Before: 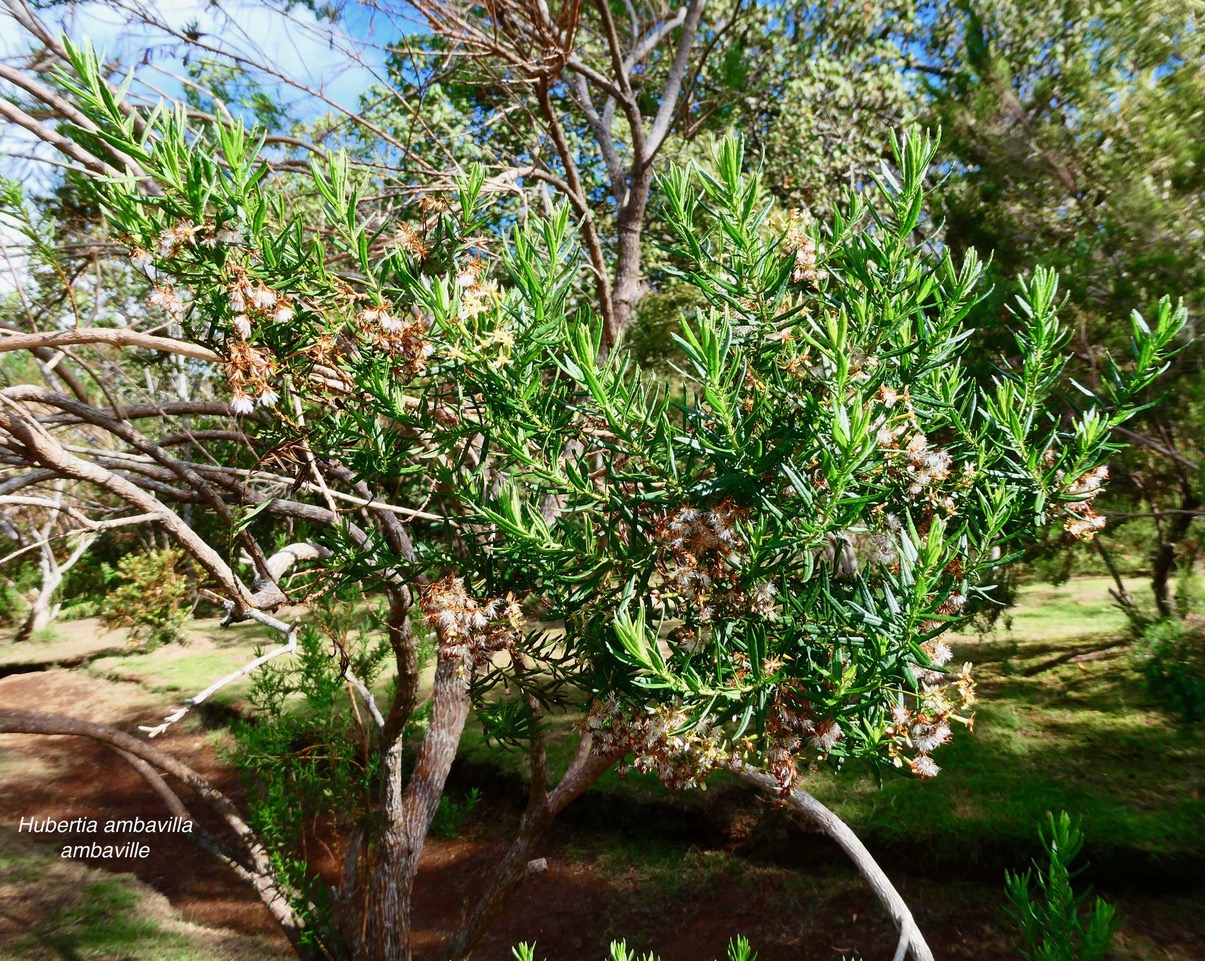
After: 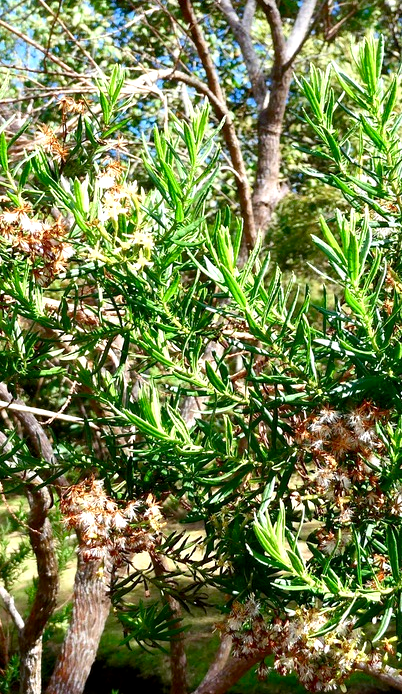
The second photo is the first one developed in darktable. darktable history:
exposure: black level correction 0, exposure 0.587 EV, compensate exposure bias true, compensate highlight preservation false
crop and rotate: left 29.893%, top 10.3%, right 36.718%, bottom 17.409%
